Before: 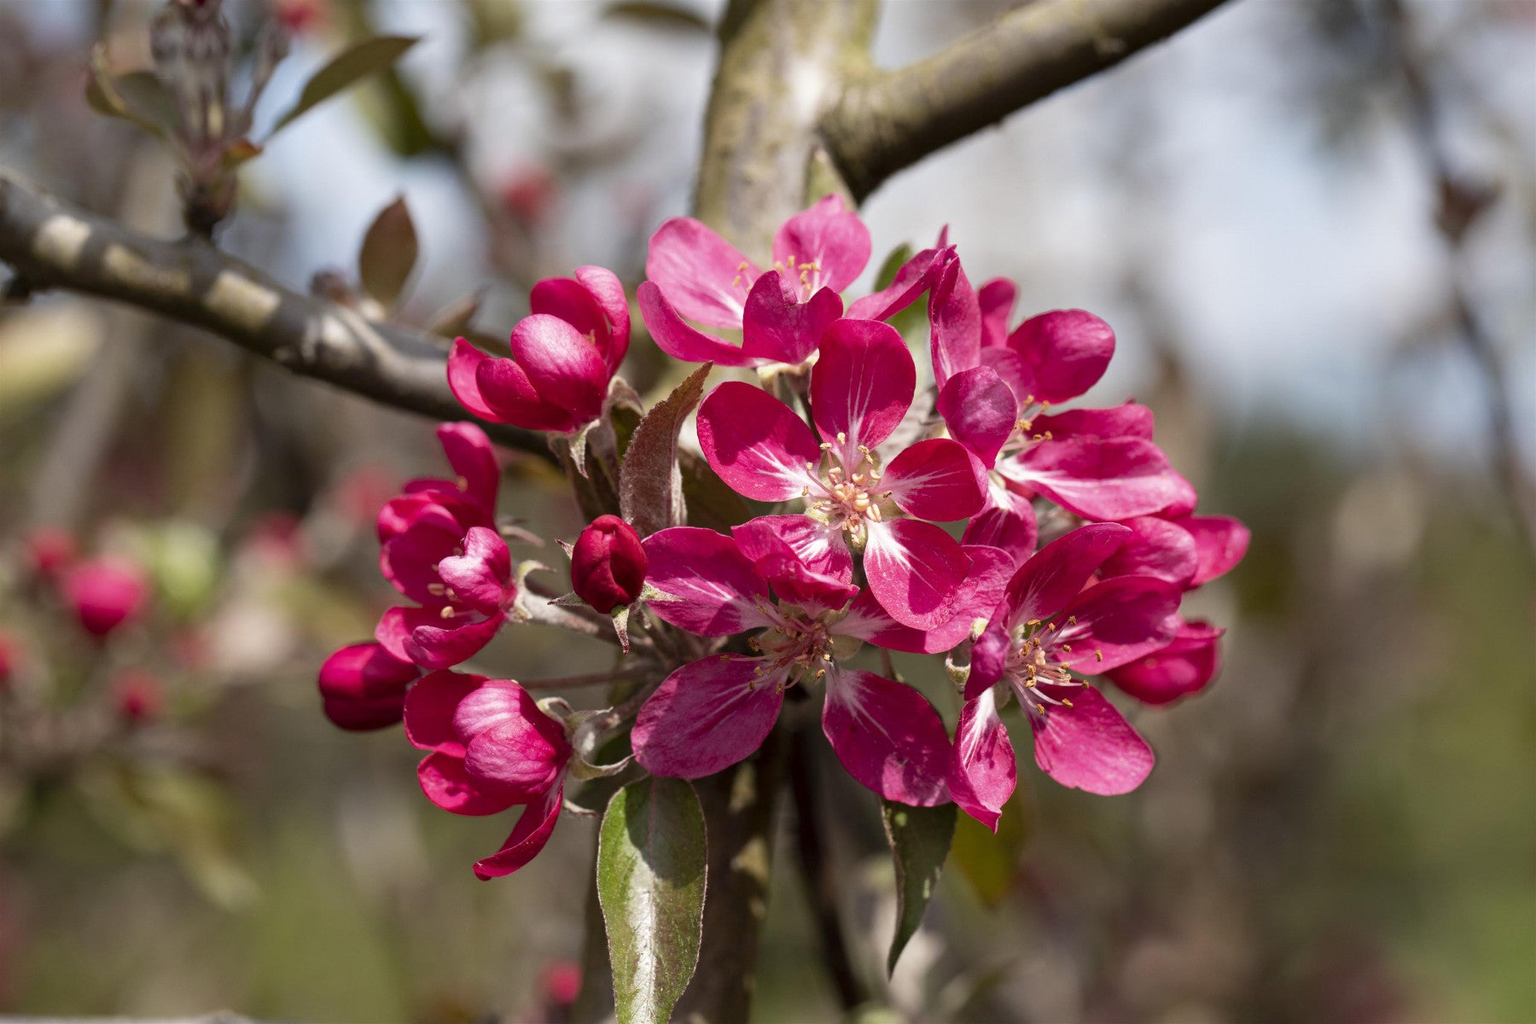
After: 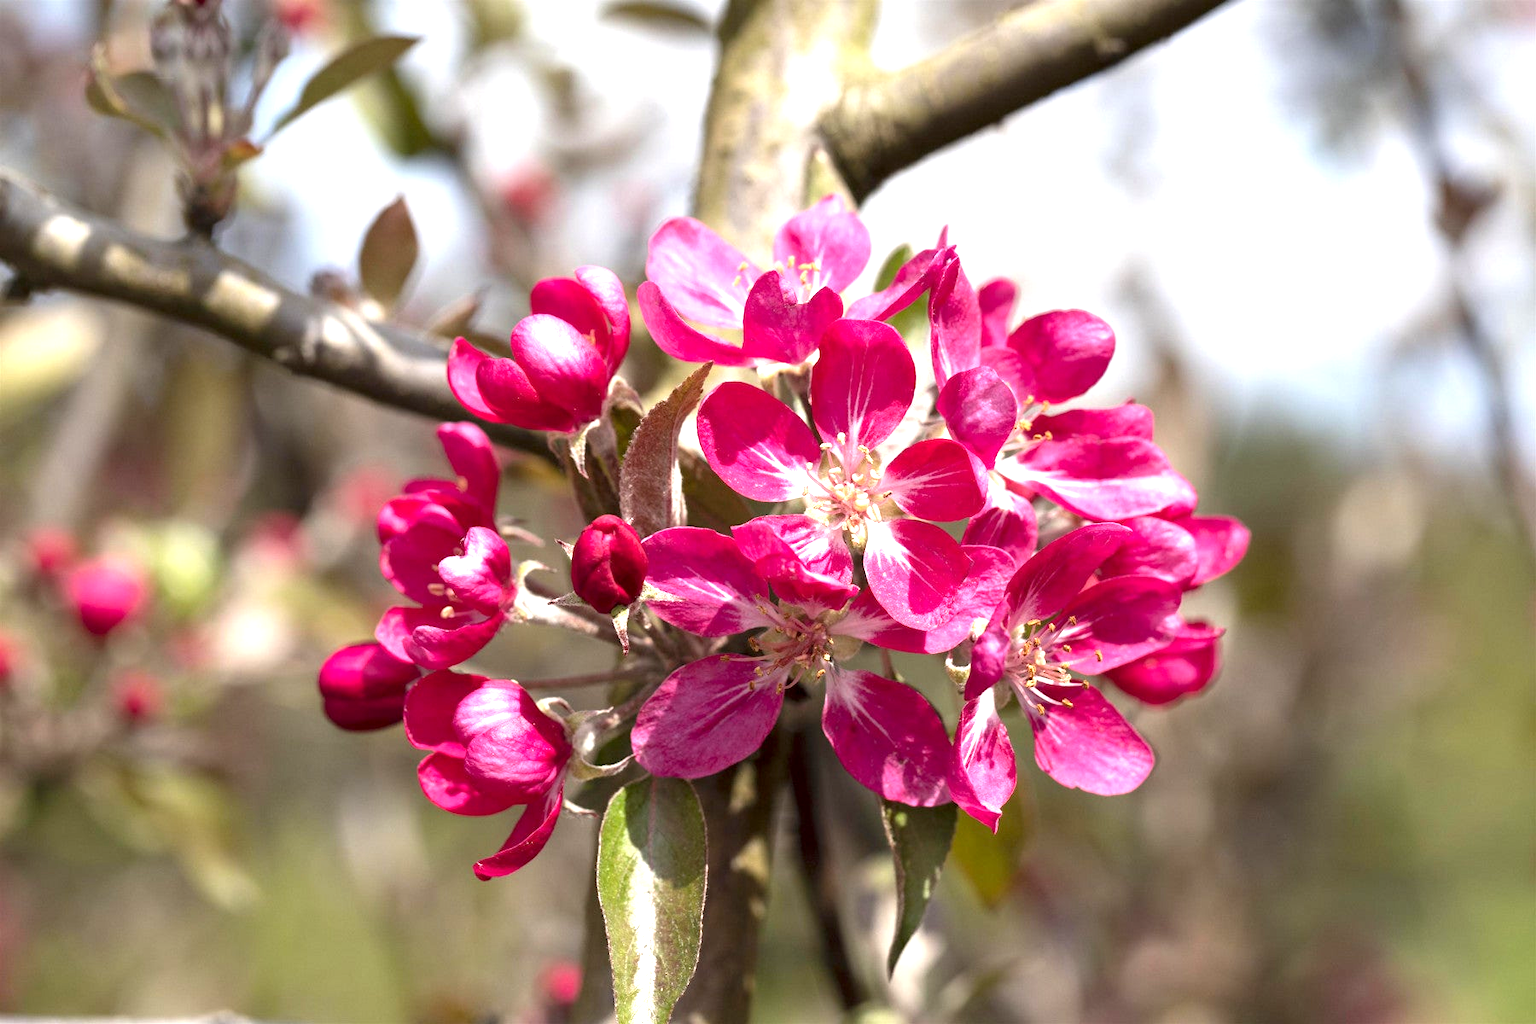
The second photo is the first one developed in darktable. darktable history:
exposure: black level correction 0.001, exposure 1.132 EV, compensate highlight preservation false
